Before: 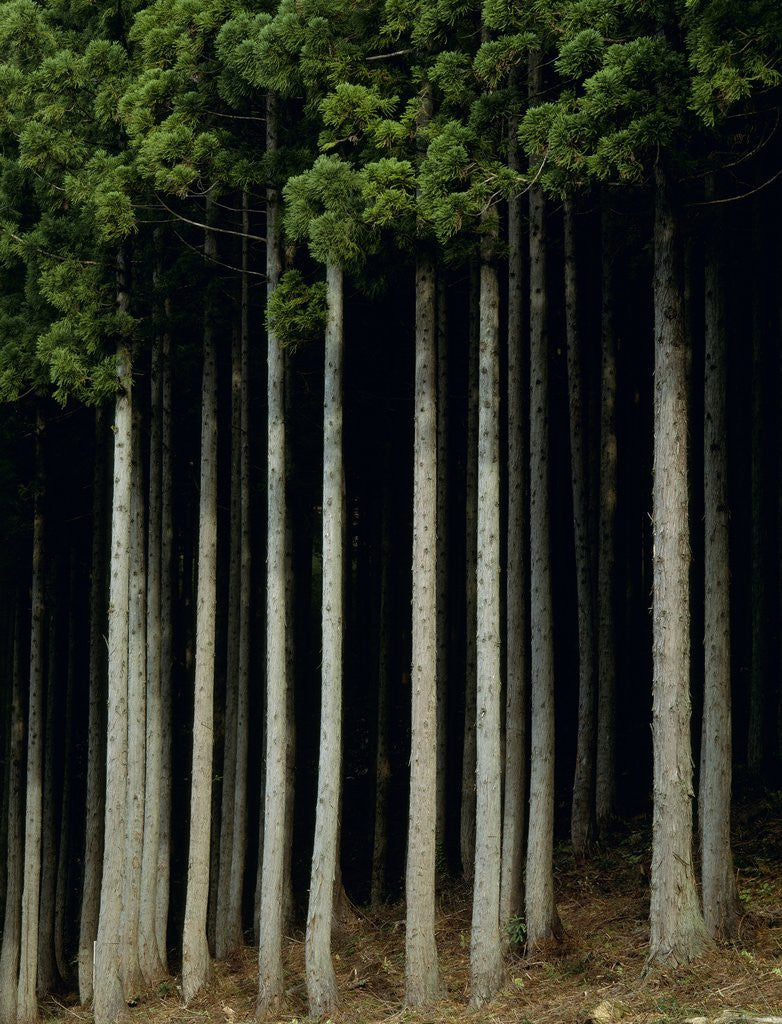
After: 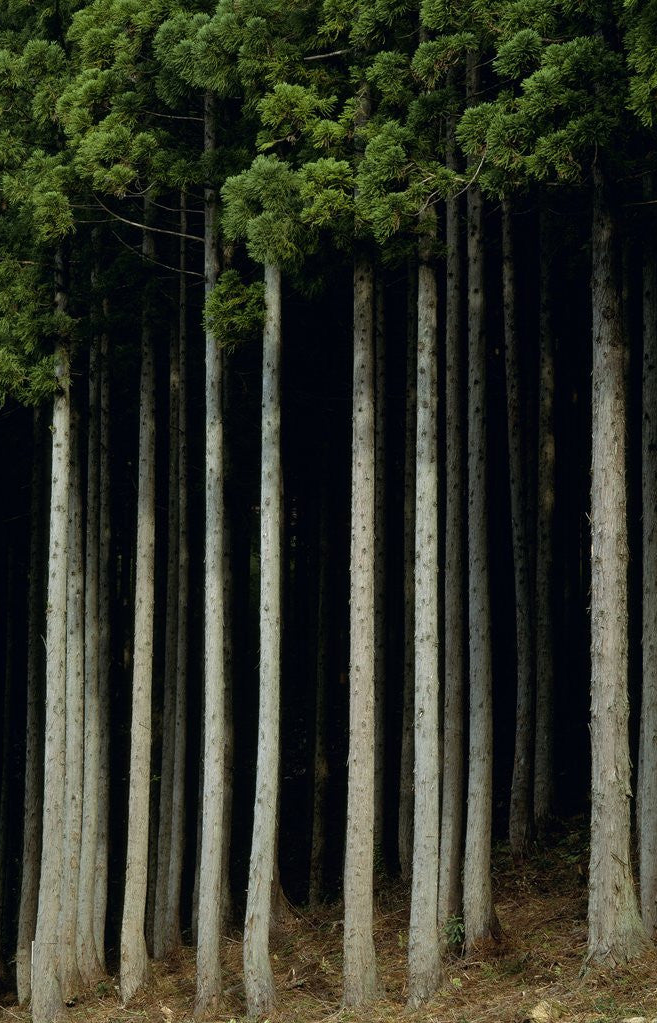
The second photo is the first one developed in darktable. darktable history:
crop: left 7.979%, right 7.439%
